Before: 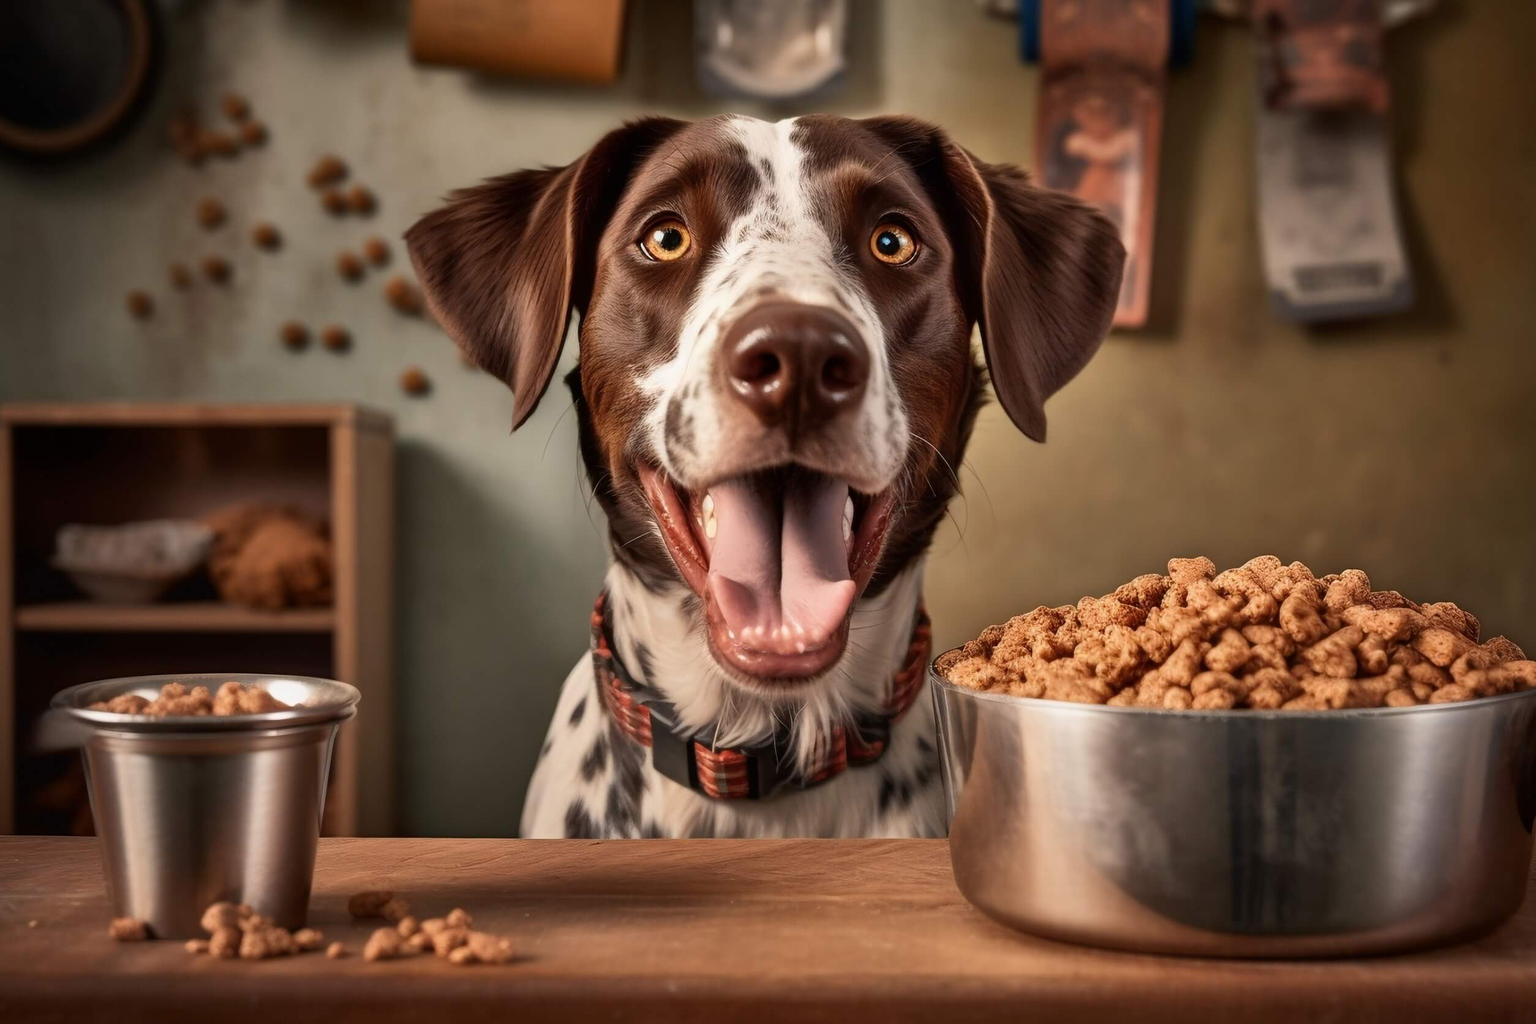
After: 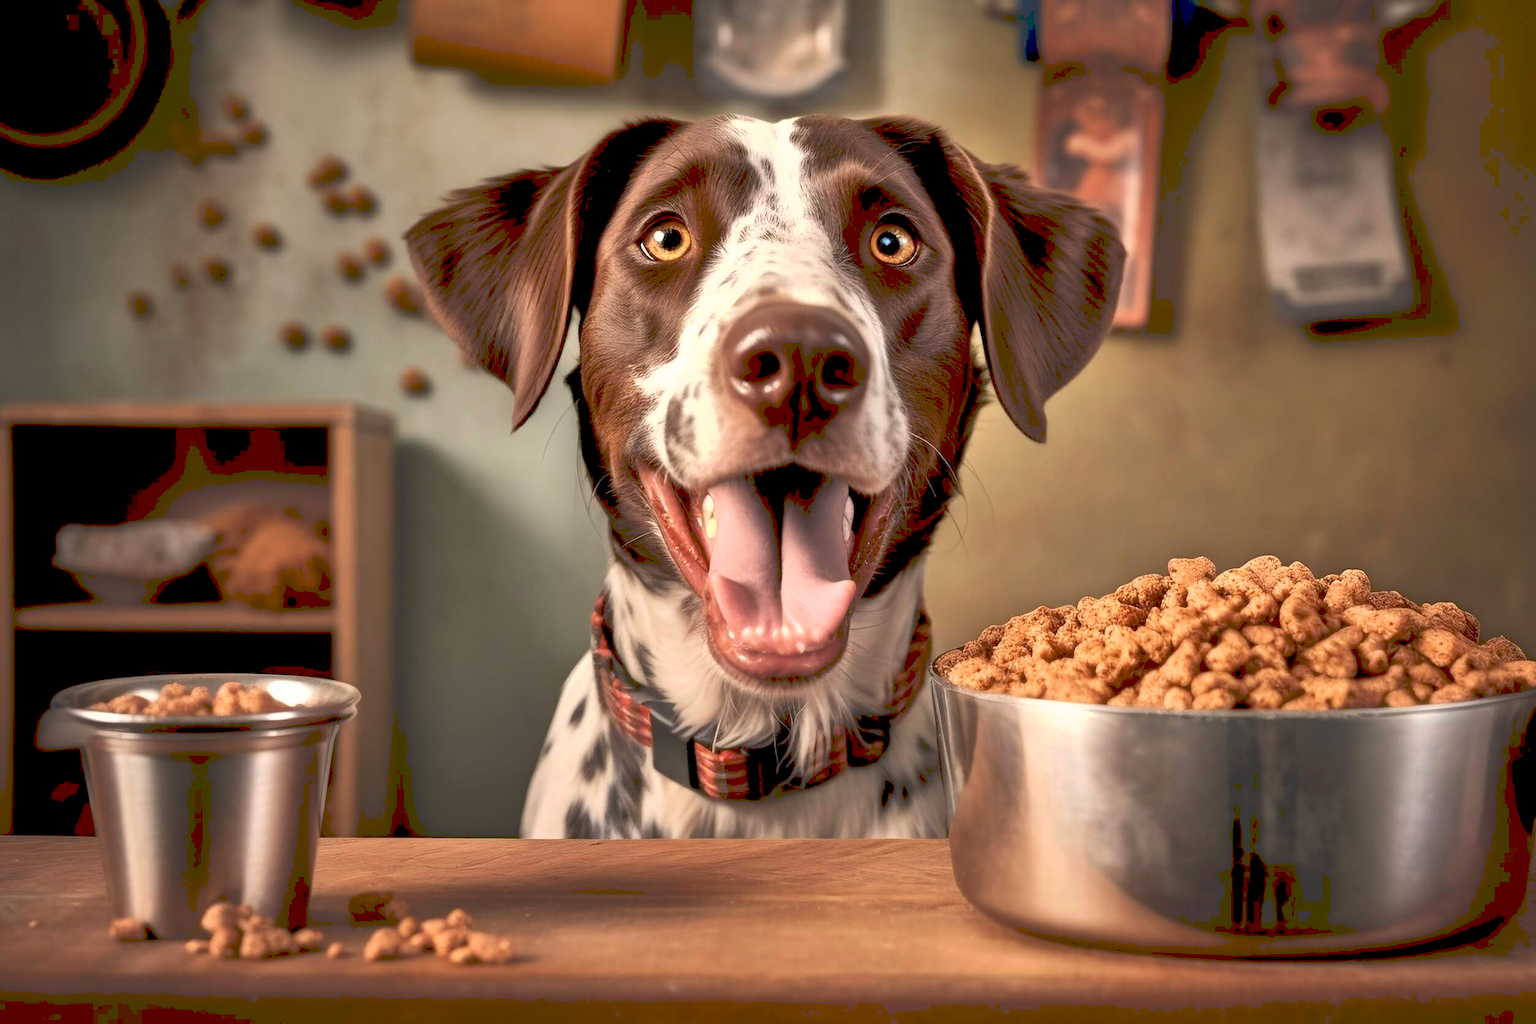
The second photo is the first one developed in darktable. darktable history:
color balance: lift [0.991, 1, 1, 1], gamma [0.996, 1, 1, 1], input saturation 98.52%, contrast 20.34%, output saturation 103.72%
tone curve: curves: ch0 [(0, 0) (0.003, 0.238) (0.011, 0.238) (0.025, 0.242) (0.044, 0.256) (0.069, 0.277) (0.1, 0.294) (0.136, 0.315) (0.177, 0.345) (0.224, 0.379) (0.277, 0.419) (0.335, 0.463) (0.399, 0.511) (0.468, 0.566) (0.543, 0.627) (0.623, 0.687) (0.709, 0.75) (0.801, 0.824) (0.898, 0.89) (1, 1)], preserve colors none
fill light: on, module defaults
color correction: saturation 1.11
